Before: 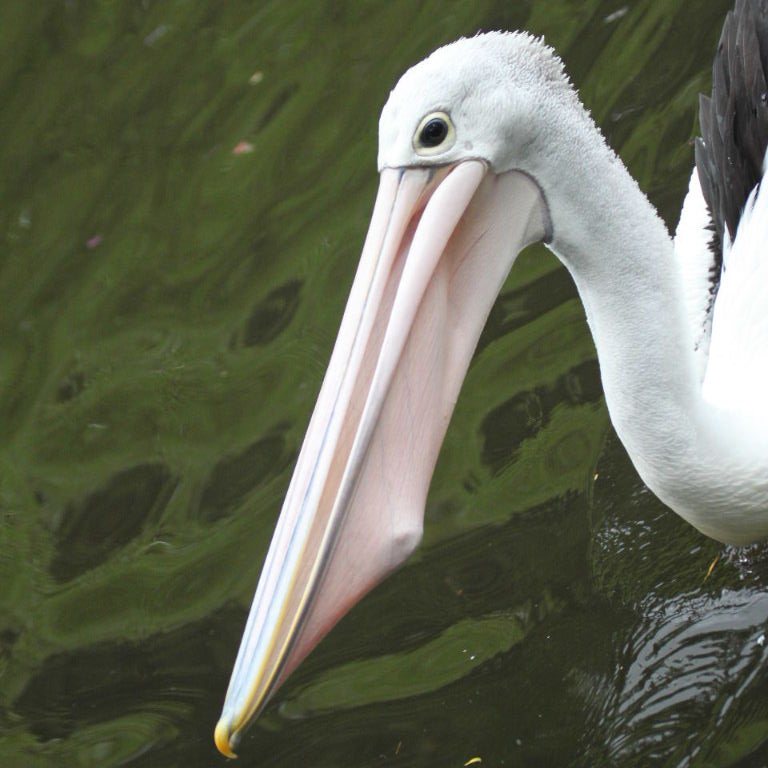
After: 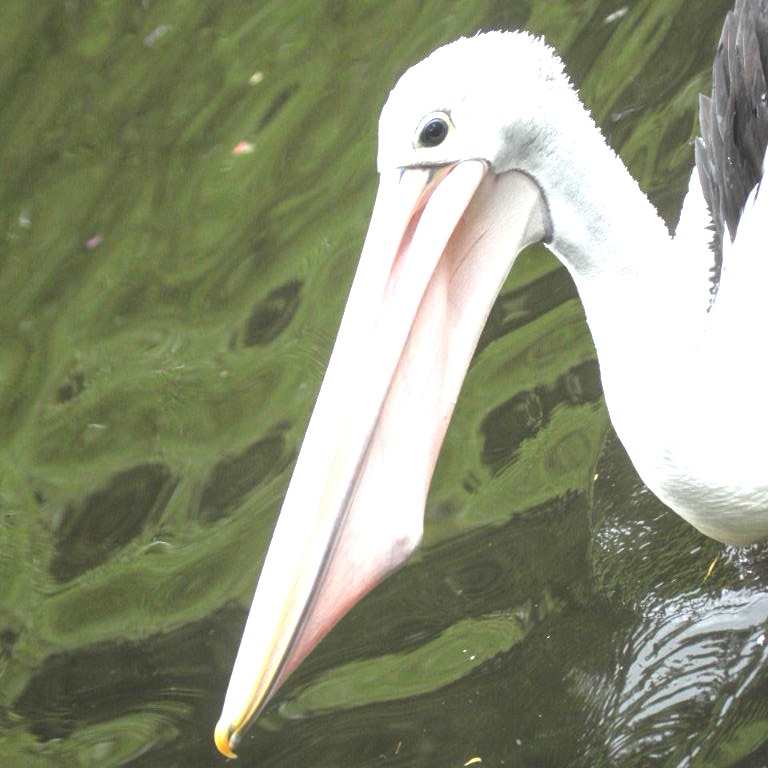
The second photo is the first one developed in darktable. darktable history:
haze removal: strength -0.1, compatibility mode true, adaptive false
exposure: exposure 1.135 EV, compensate highlight preservation false
local contrast: on, module defaults
